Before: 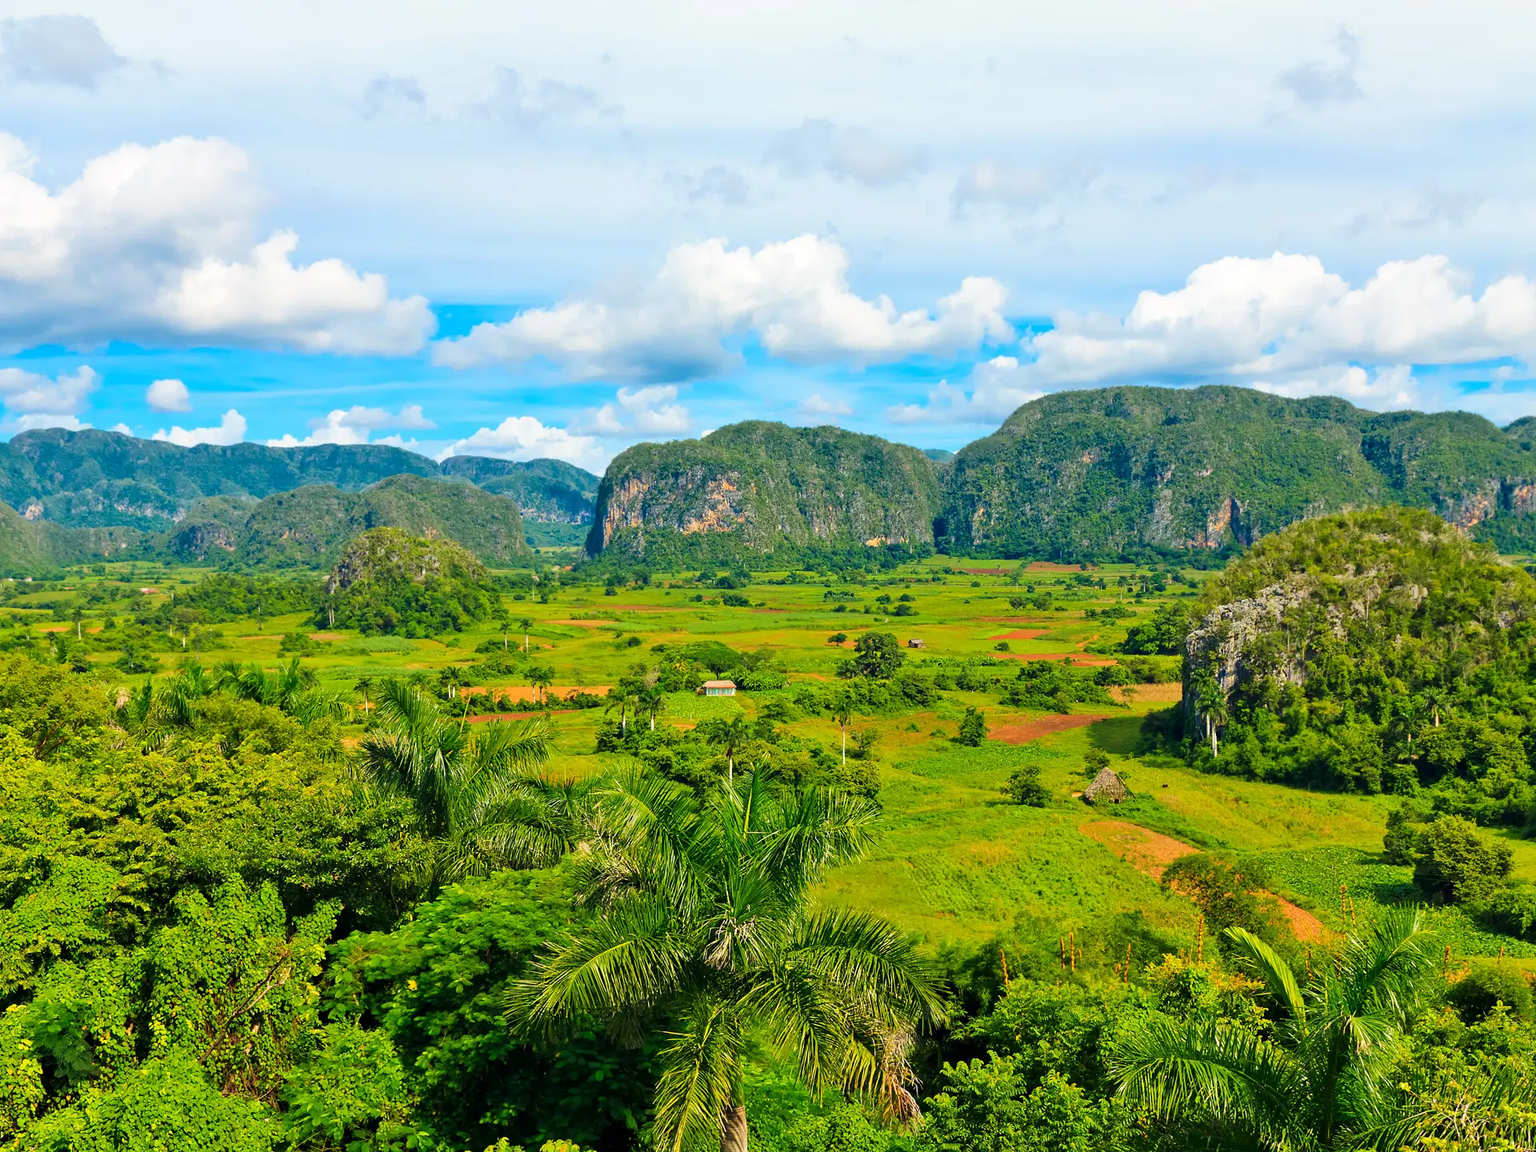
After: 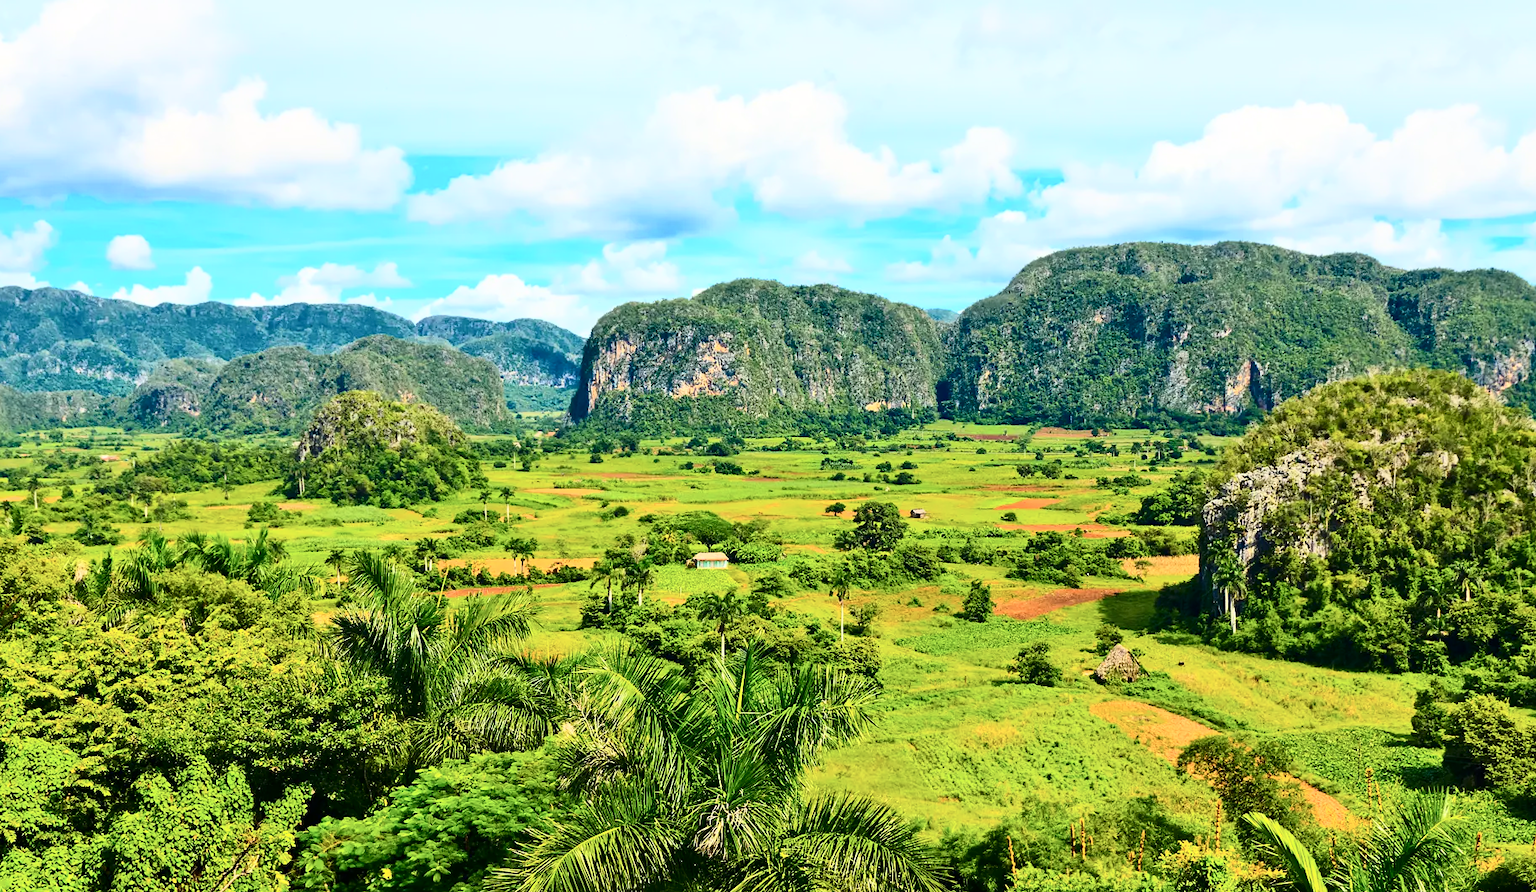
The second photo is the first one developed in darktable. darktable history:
contrast brightness saturation: contrast 0.375, brightness 0.108
crop and rotate: left 2.996%, top 13.671%, right 2.174%, bottom 12.867%
